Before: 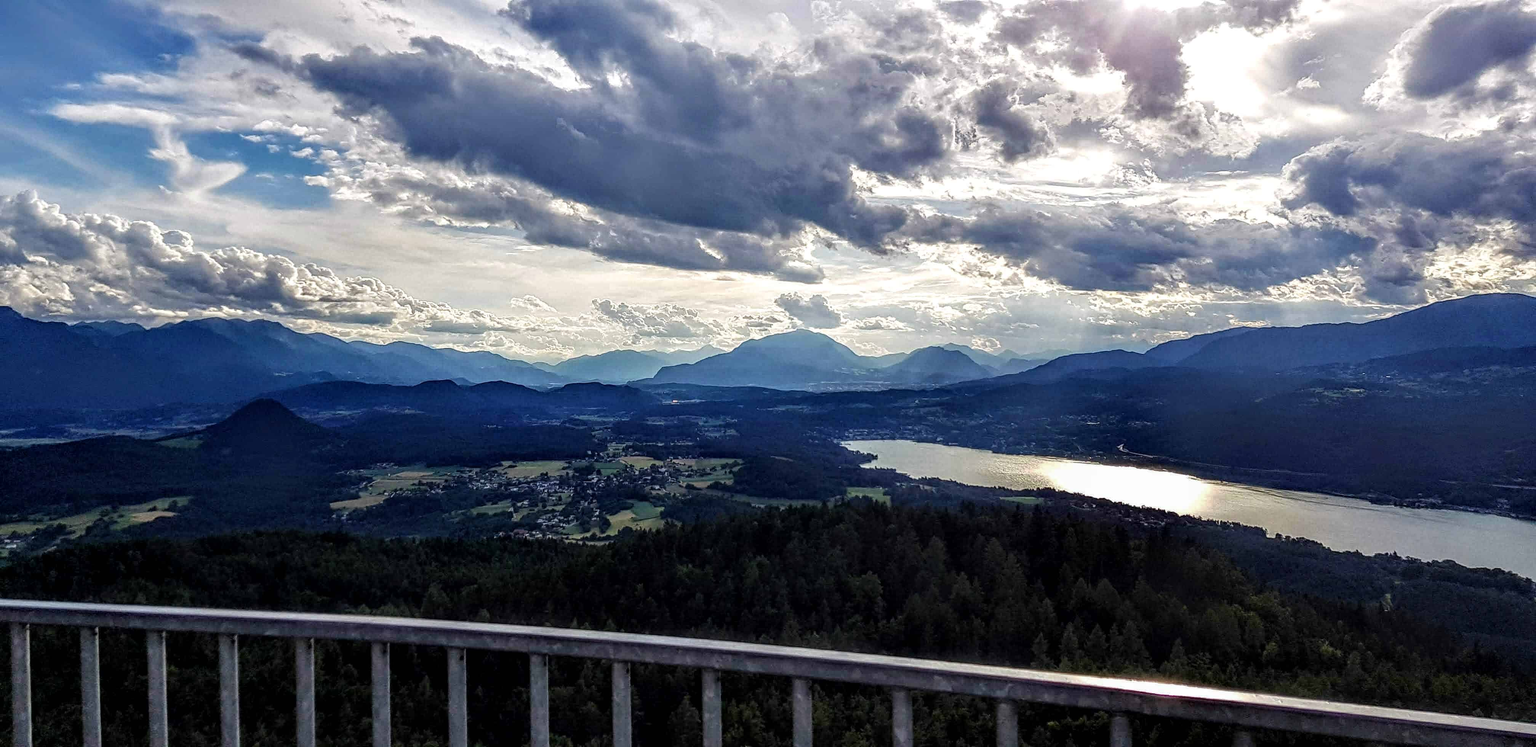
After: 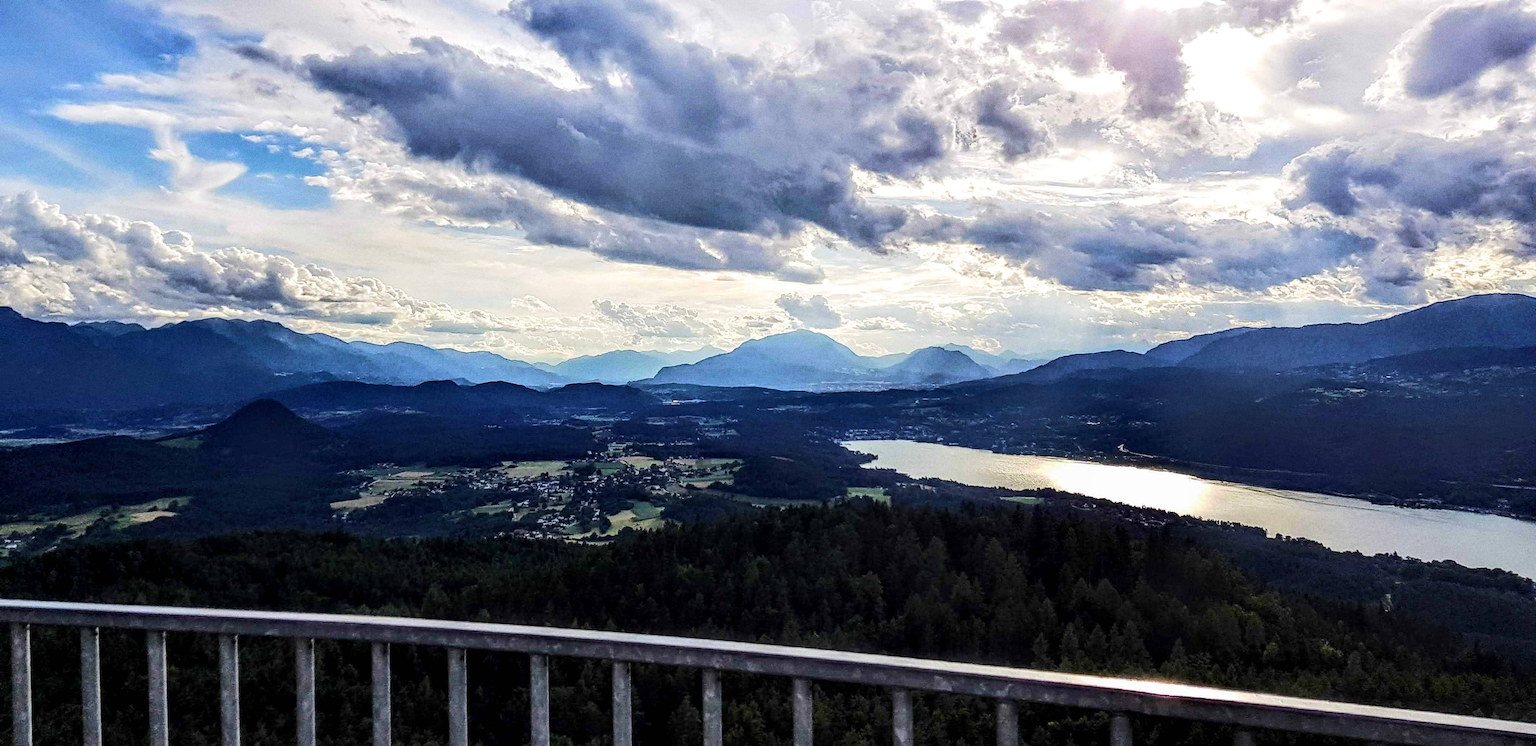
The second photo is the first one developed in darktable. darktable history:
grain: coarseness 0.09 ISO, strength 40%
rgb curve: curves: ch0 [(0, 0) (0.284, 0.292) (0.505, 0.644) (1, 1)]; ch1 [(0, 0) (0.284, 0.292) (0.505, 0.644) (1, 1)]; ch2 [(0, 0) (0.284, 0.292) (0.505, 0.644) (1, 1)], compensate middle gray true
